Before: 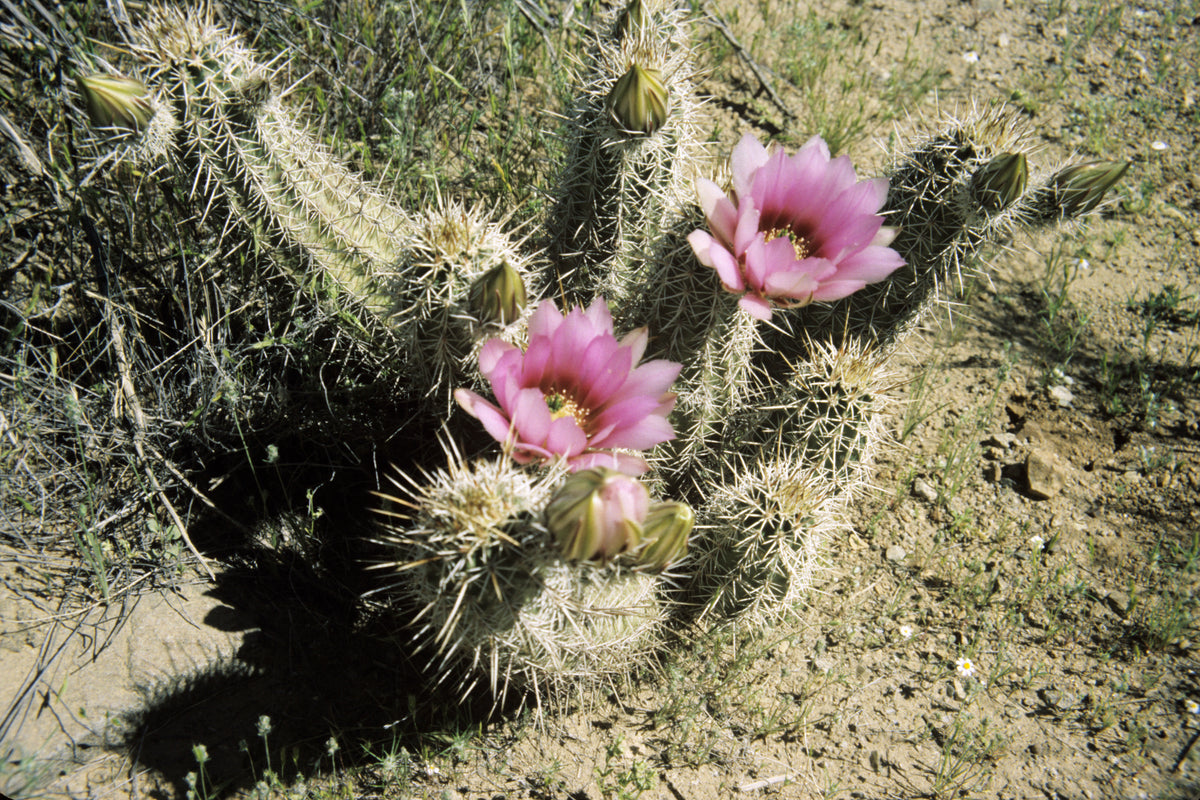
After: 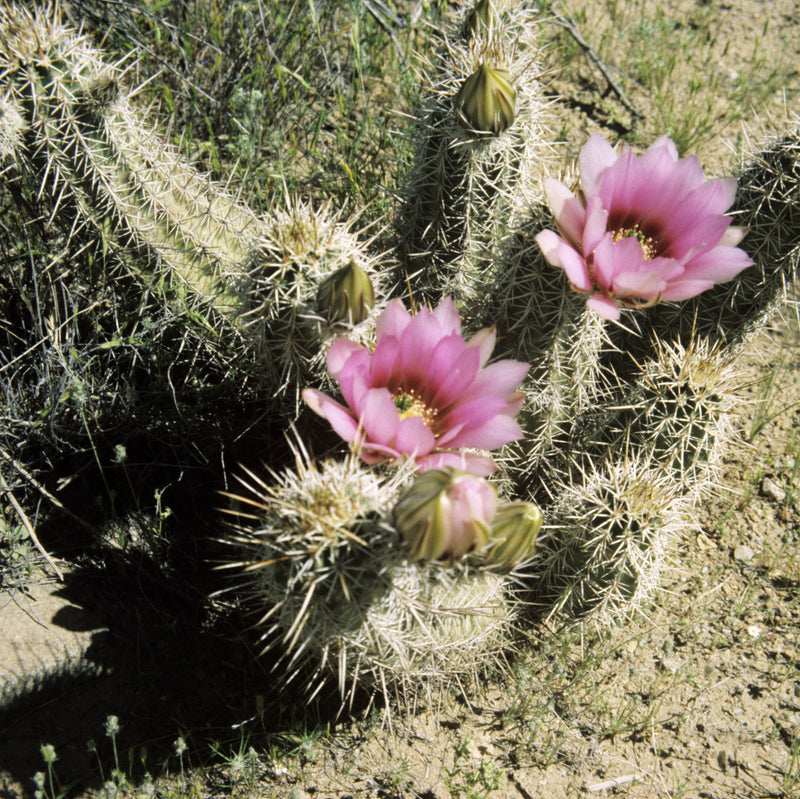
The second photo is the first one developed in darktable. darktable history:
crop and rotate: left 12.725%, right 20.533%
